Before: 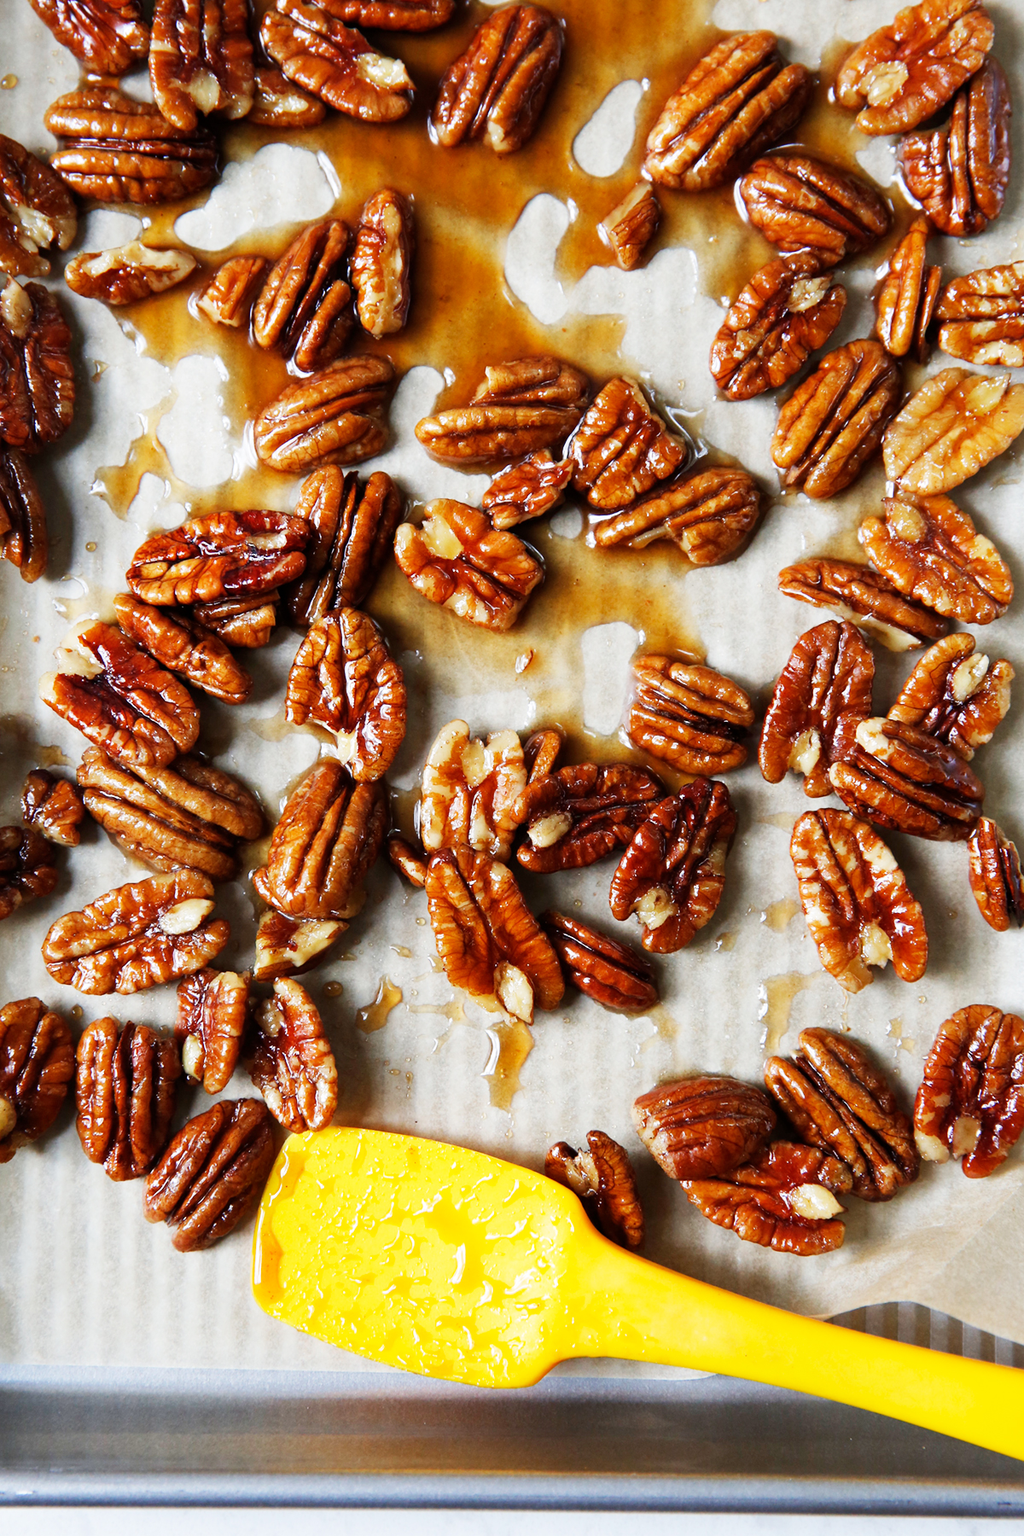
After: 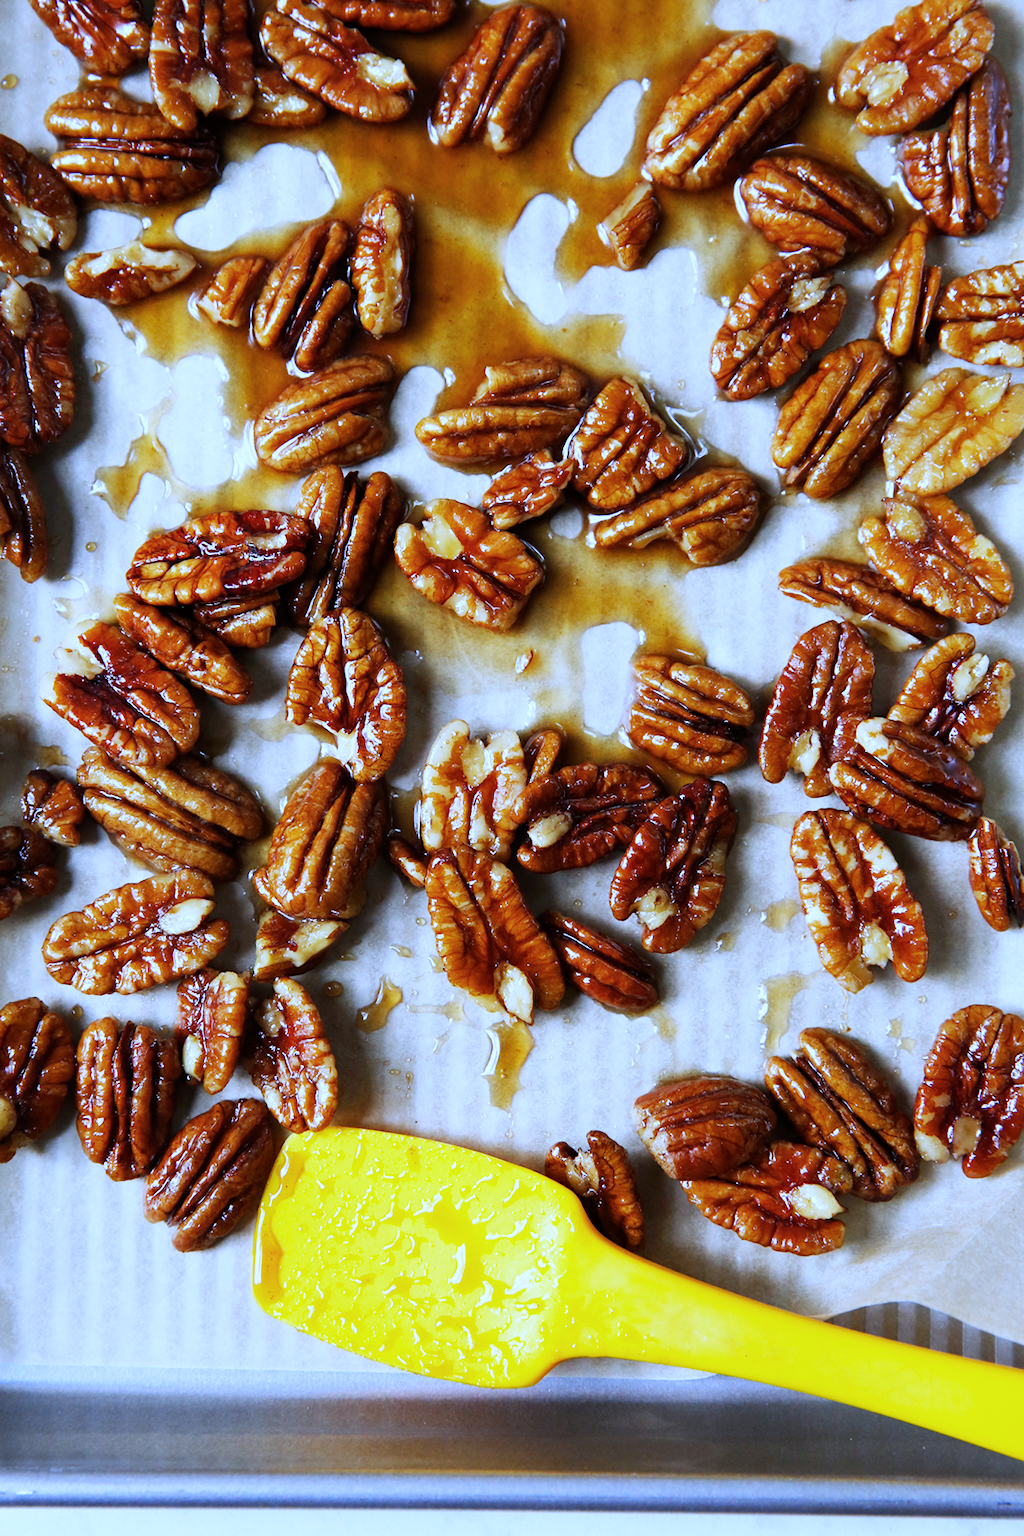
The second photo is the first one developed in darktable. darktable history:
white balance: red 0.871, blue 1.249
color balance rgb: global vibrance 0.5%
